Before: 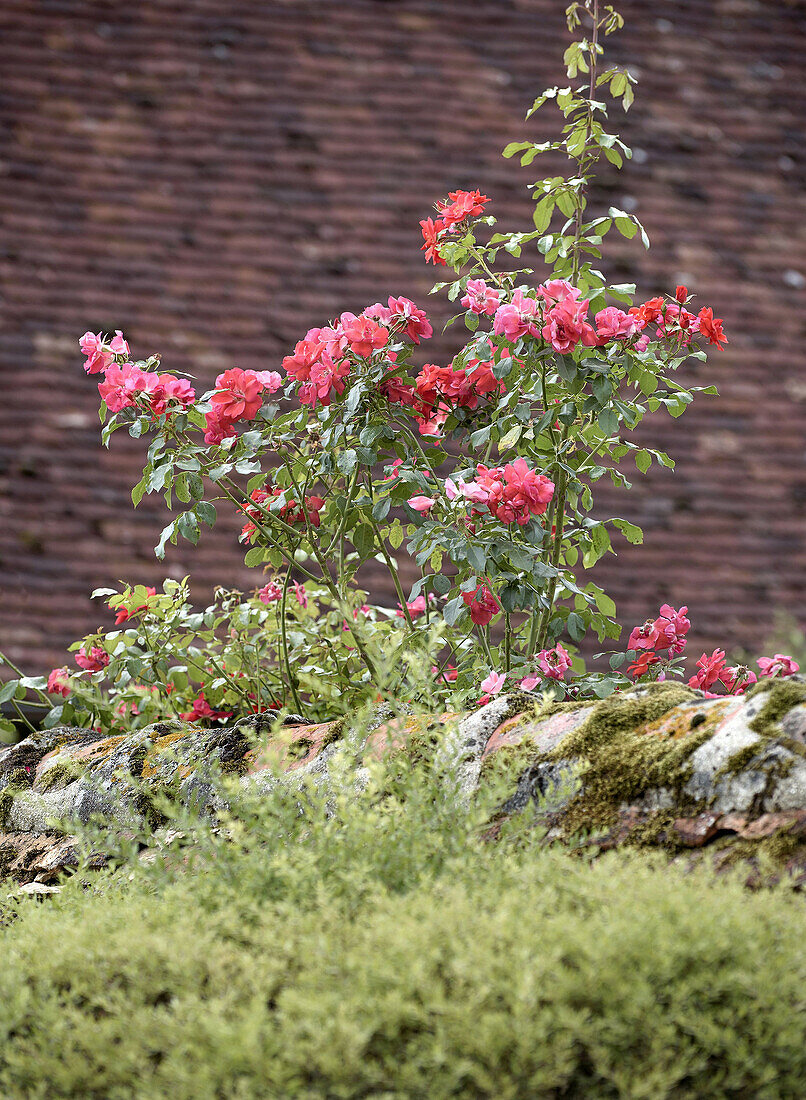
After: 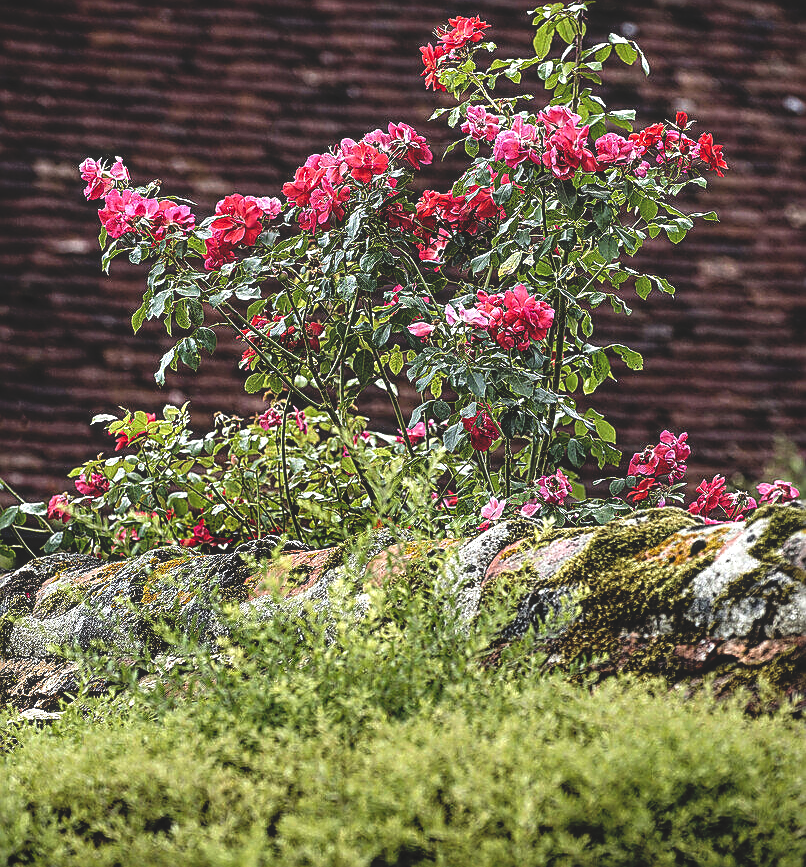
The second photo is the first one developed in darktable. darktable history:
sharpen: amount 0.896
crop and rotate: top 15.847%, bottom 5.319%
local contrast: on, module defaults
base curve: curves: ch0 [(0, 0.02) (0.083, 0.036) (1, 1)], preserve colors none
levels: black 8.57%, levels [0.073, 0.497, 0.972]
